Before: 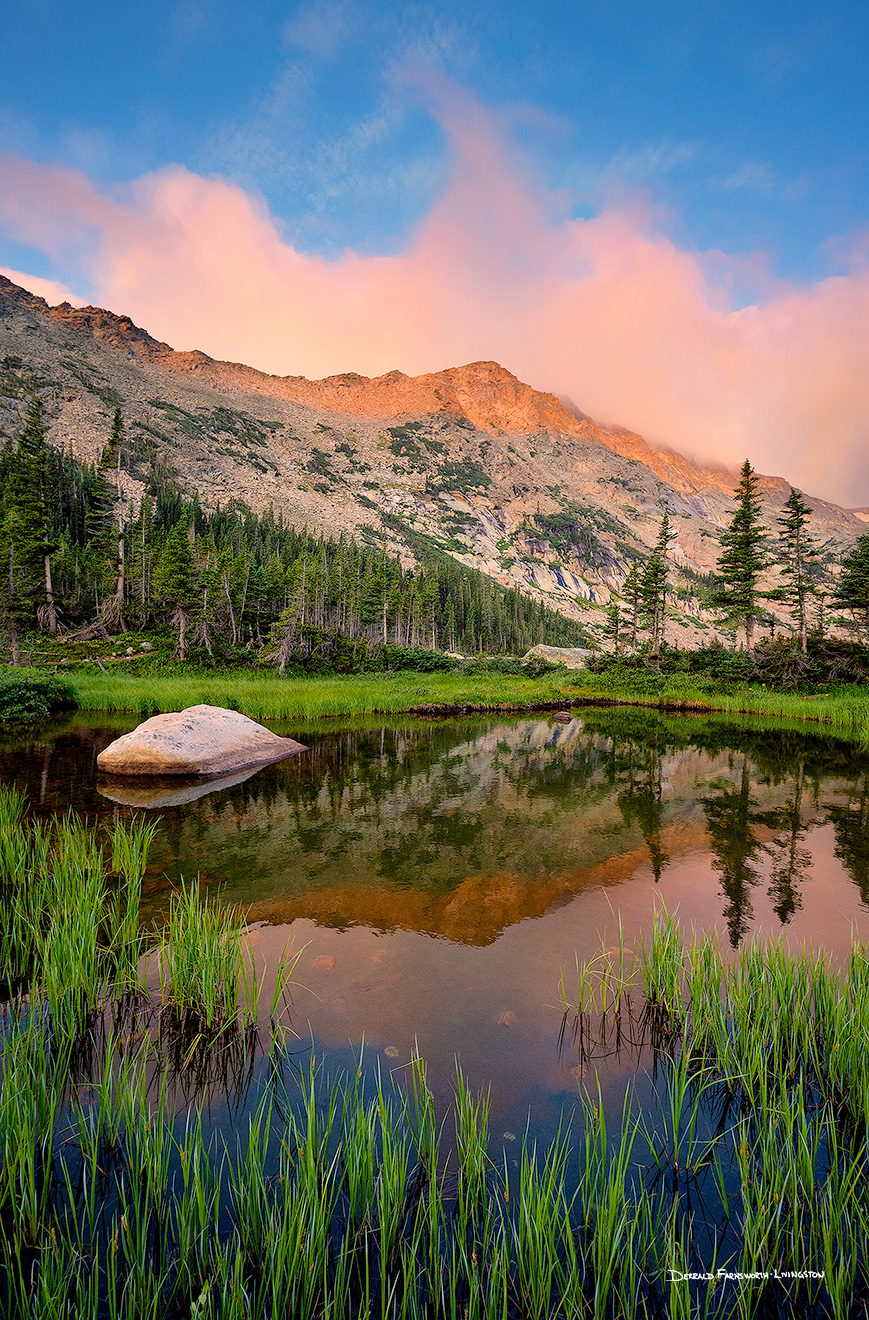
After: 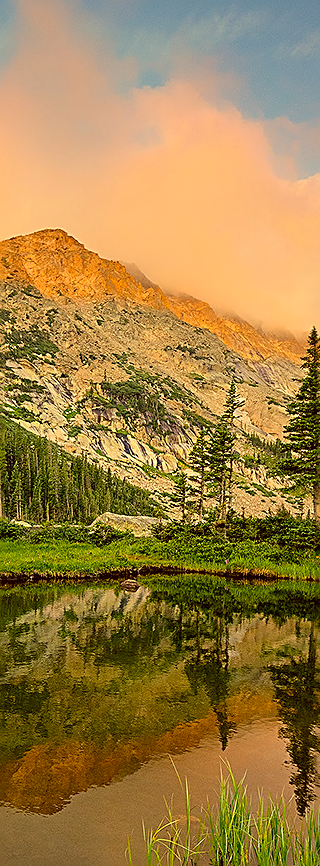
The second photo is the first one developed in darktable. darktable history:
sharpen: amount 0.75
color correction: highlights a* 0.162, highlights b* 29.53, shadows a* -0.162, shadows b* 21.09
contrast brightness saturation: contrast 0.01, saturation -0.05
crop and rotate: left 49.936%, top 10.094%, right 13.136%, bottom 24.256%
